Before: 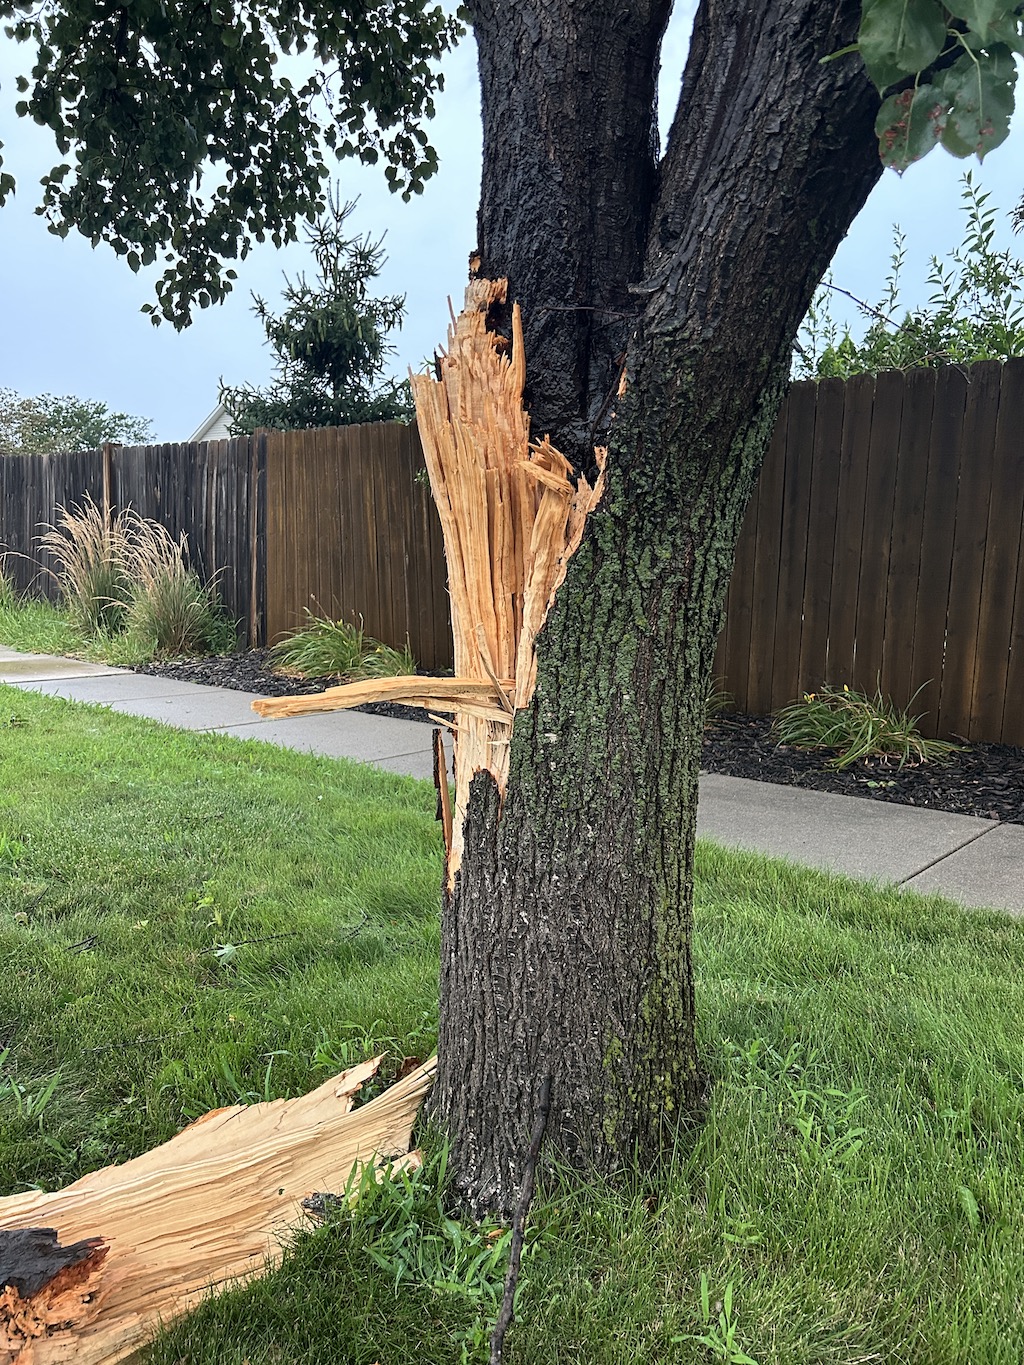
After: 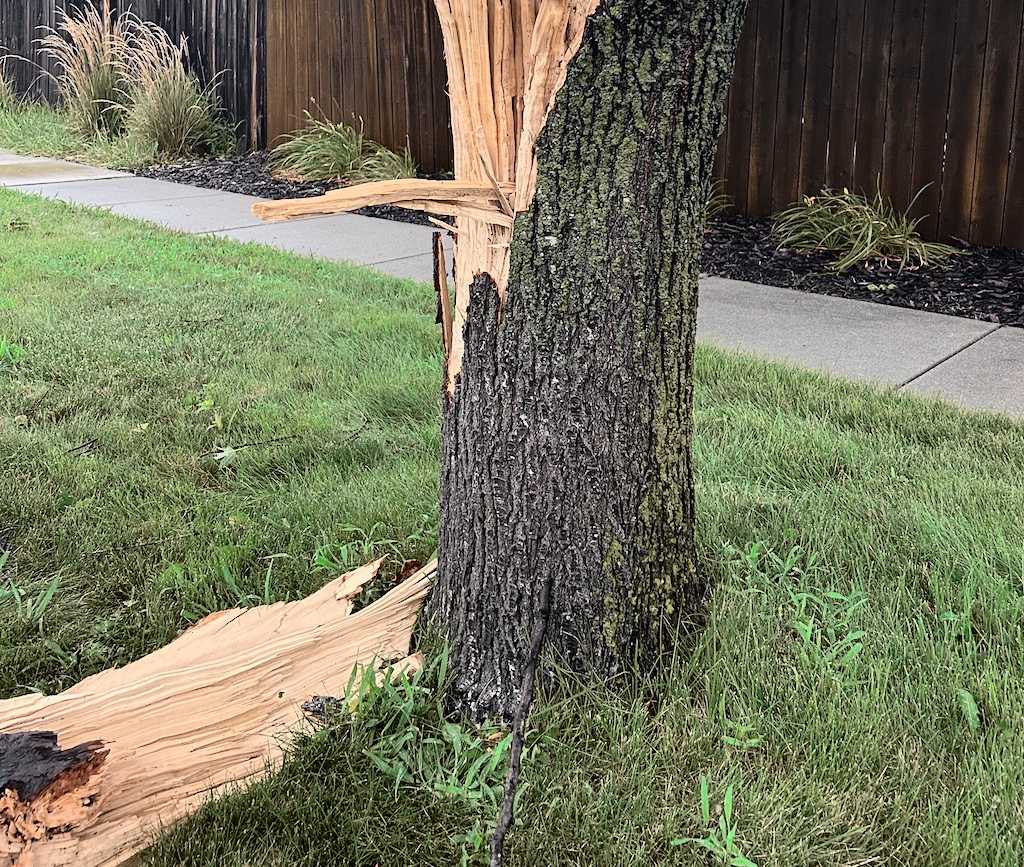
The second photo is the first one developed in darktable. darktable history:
tone curve: curves: ch0 [(0, 0) (0.105, 0.044) (0.195, 0.128) (0.283, 0.283) (0.384, 0.404) (0.485, 0.531) (0.635, 0.7) (0.832, 0.858) (1, 0.977)]; ch1 [(0, 0) (0.161, 0.092) (0.35, 0.33) (0.379, 0.401) (0.448, 0.478) (0.498, 0.503) (0.531, 0.537) (0.586, 0.563) (0.687, 0.648) (1, 1)]; ch2 [(0, 0) (0.359, 0.372) (0.437, 0.437) (0.483, 0.484) (0.53, 0.515) (0.556, 0.553) (0.635, 0.589) (1, 1)], color space Lab, independent channels, preserve colors none
crop and rotate: top 36.435%
